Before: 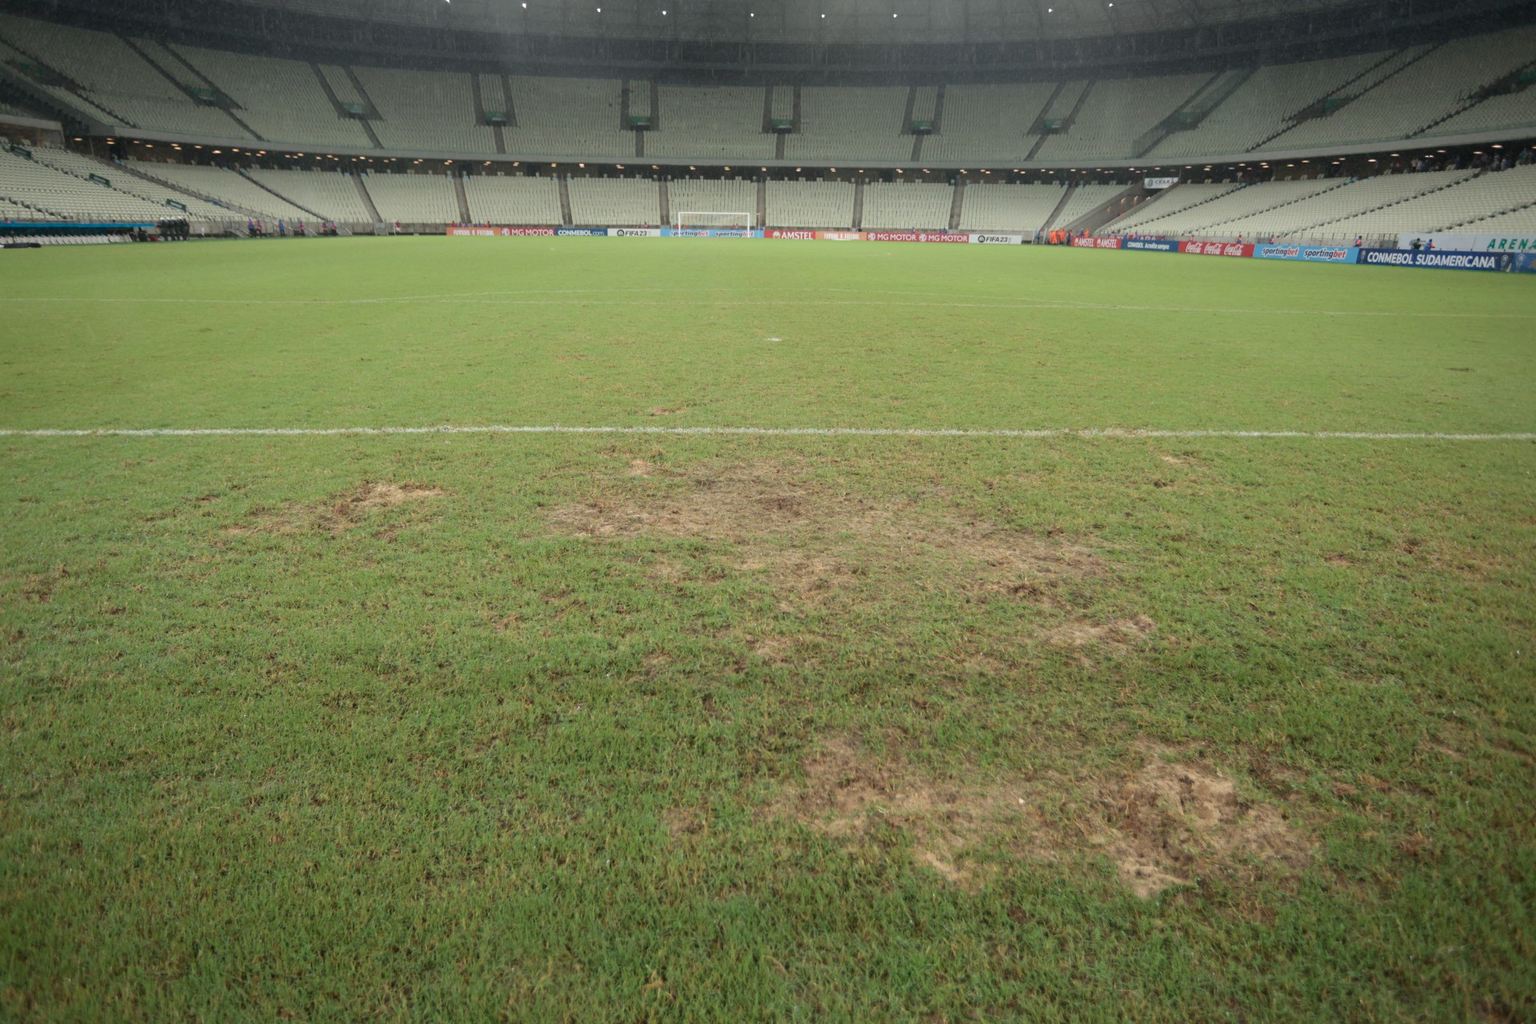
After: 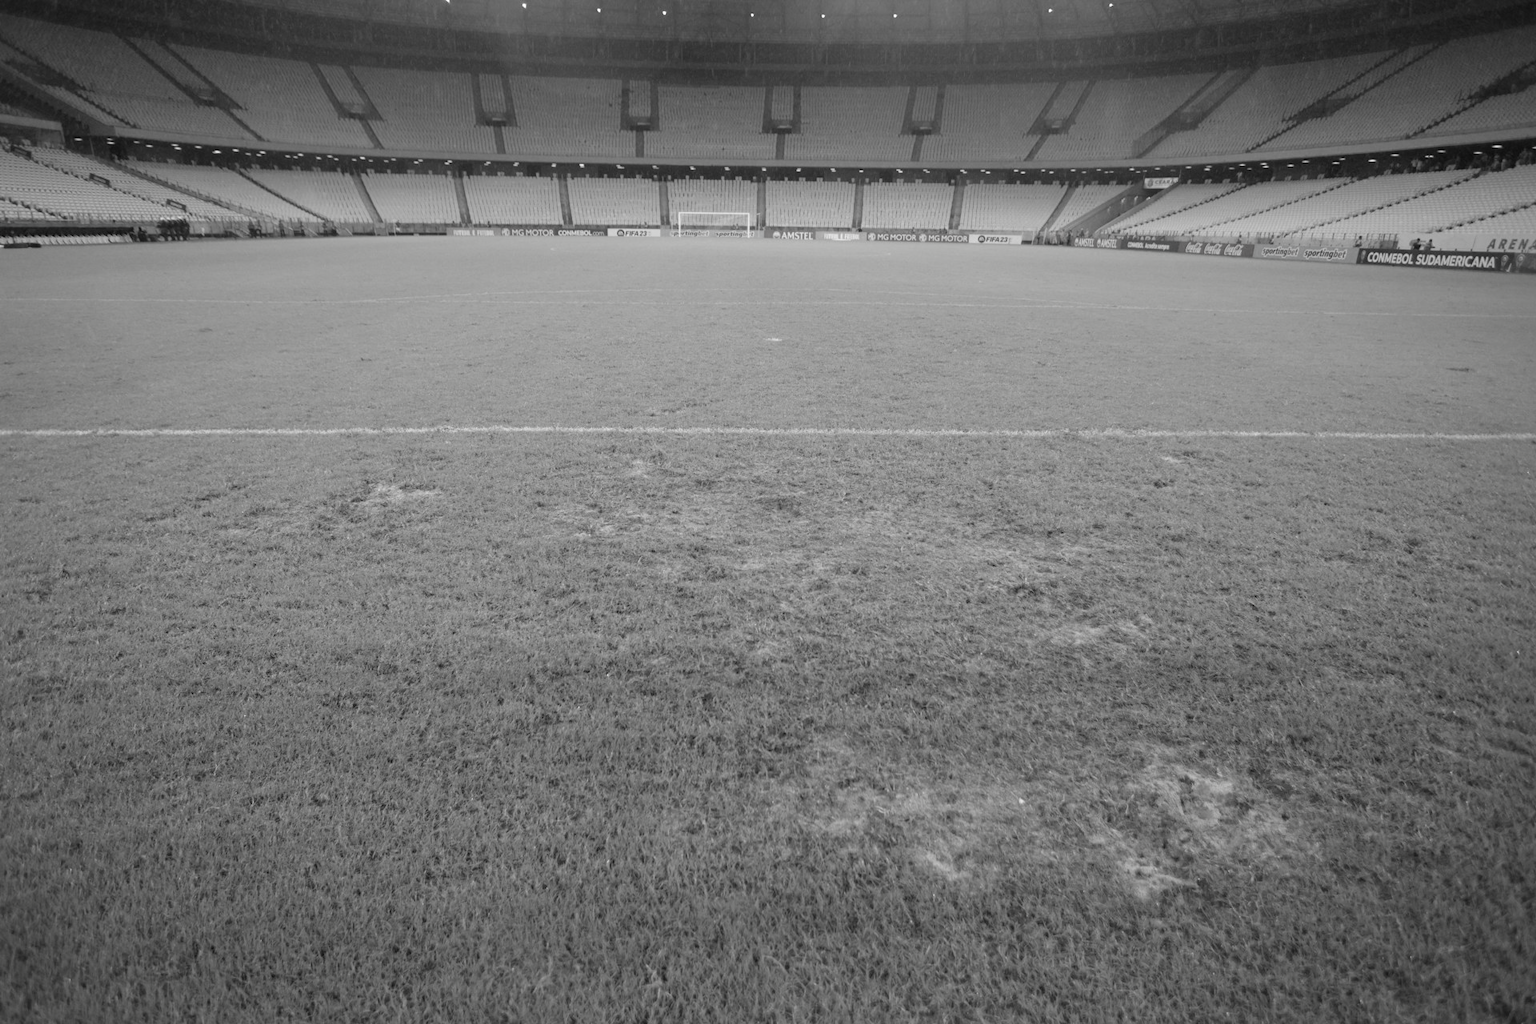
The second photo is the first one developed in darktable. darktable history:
contrast brightness saturation: saturation -0.989
